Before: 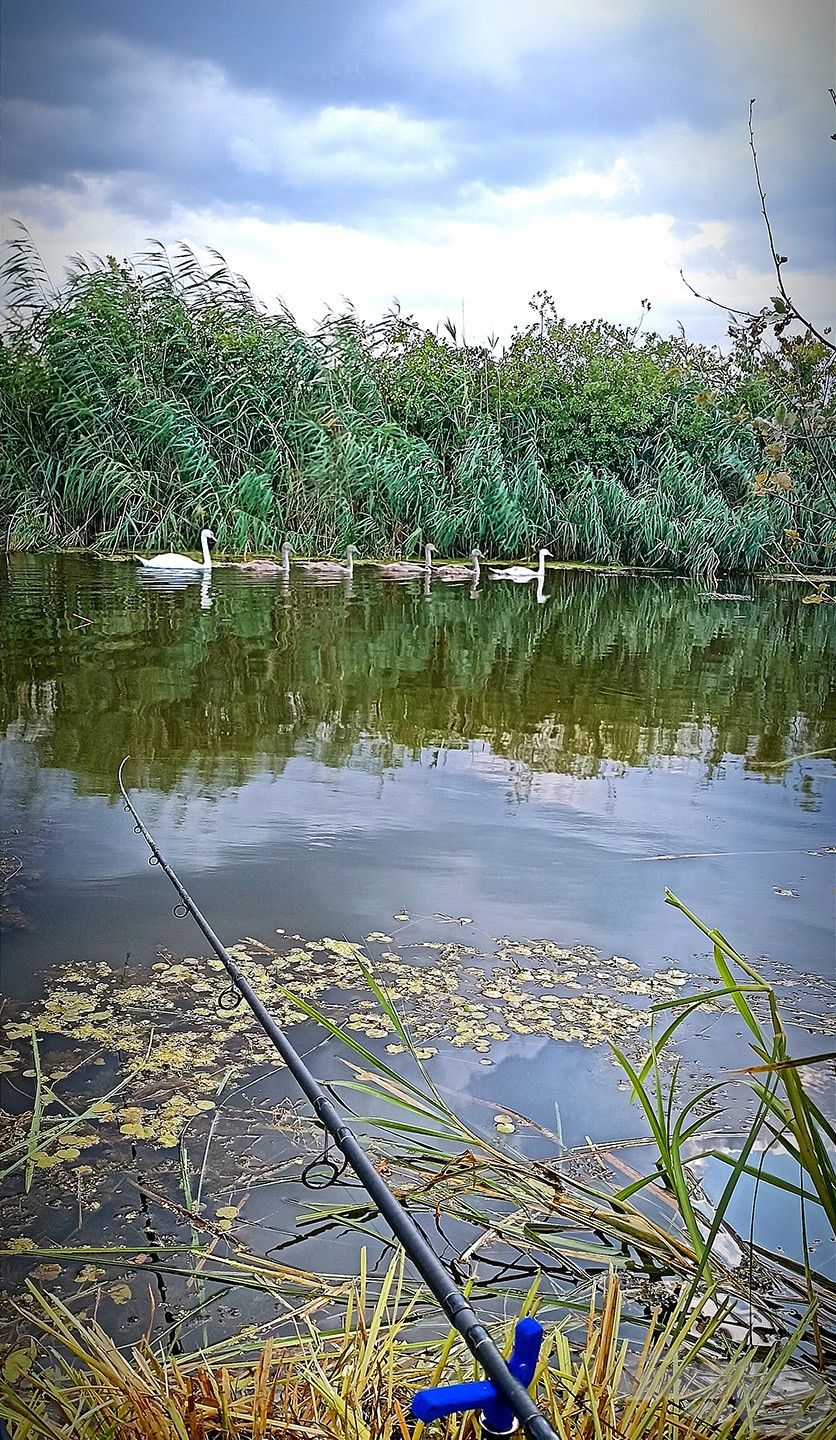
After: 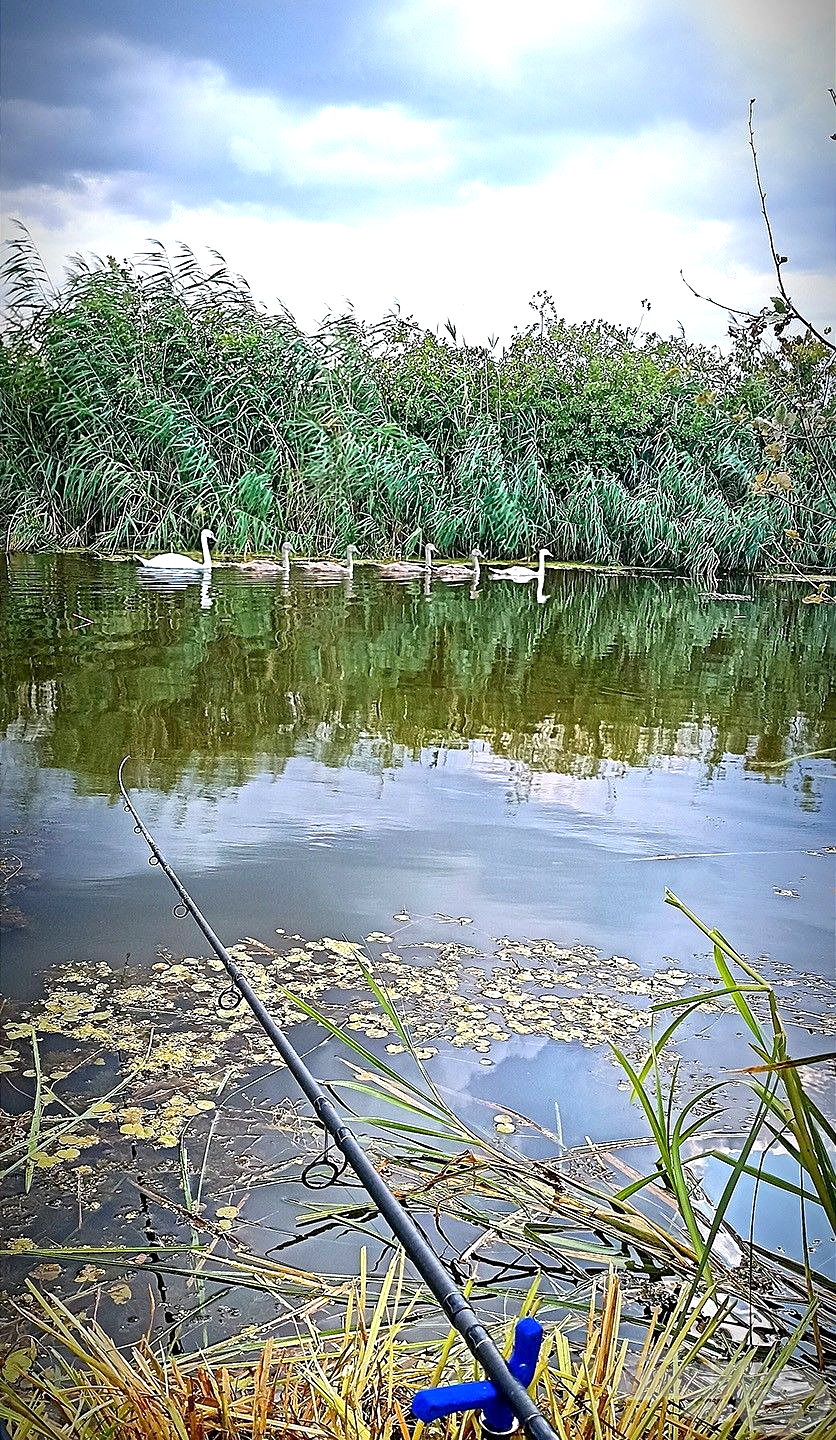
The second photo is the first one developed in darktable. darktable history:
exposure: black level correction 0.001, exposure 0.499 EV, compensate exposure bias true, compensate highlight preservation false
sharpen: amount 0.217
